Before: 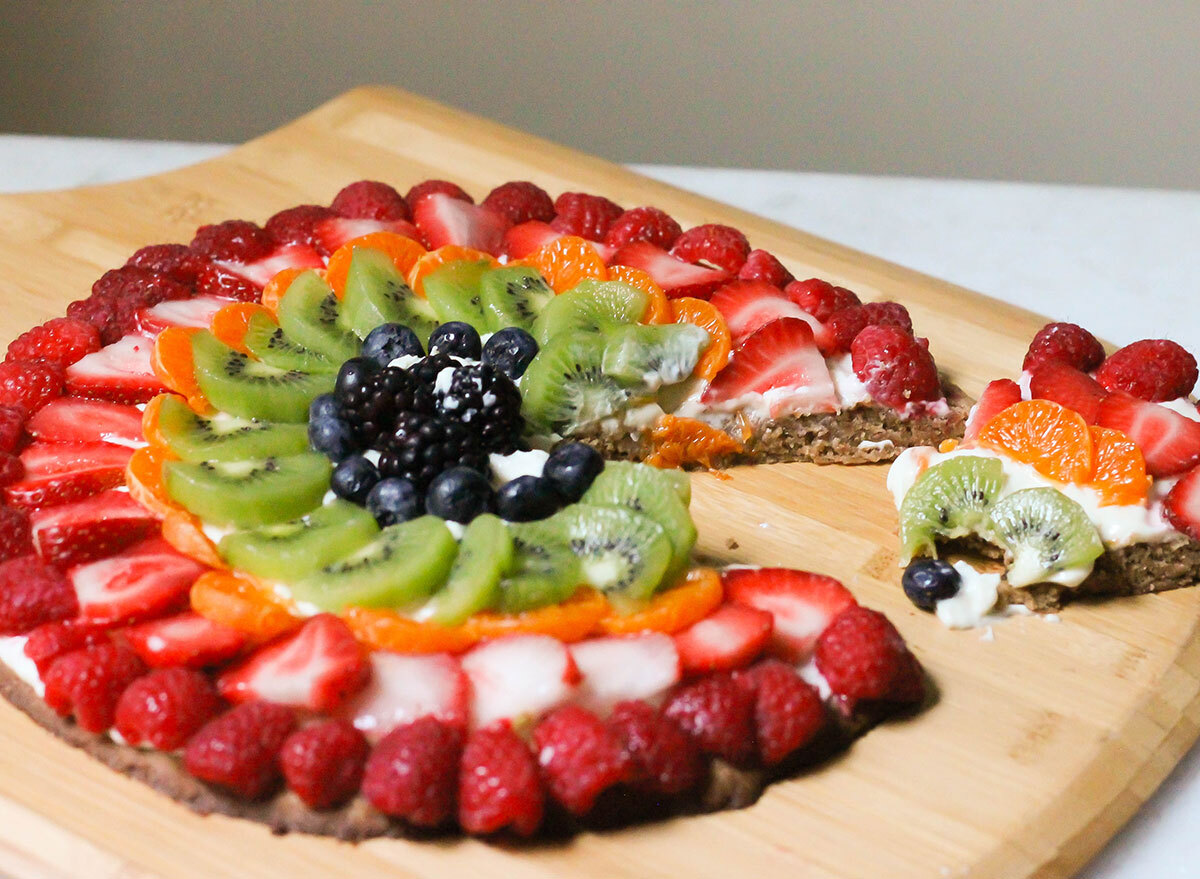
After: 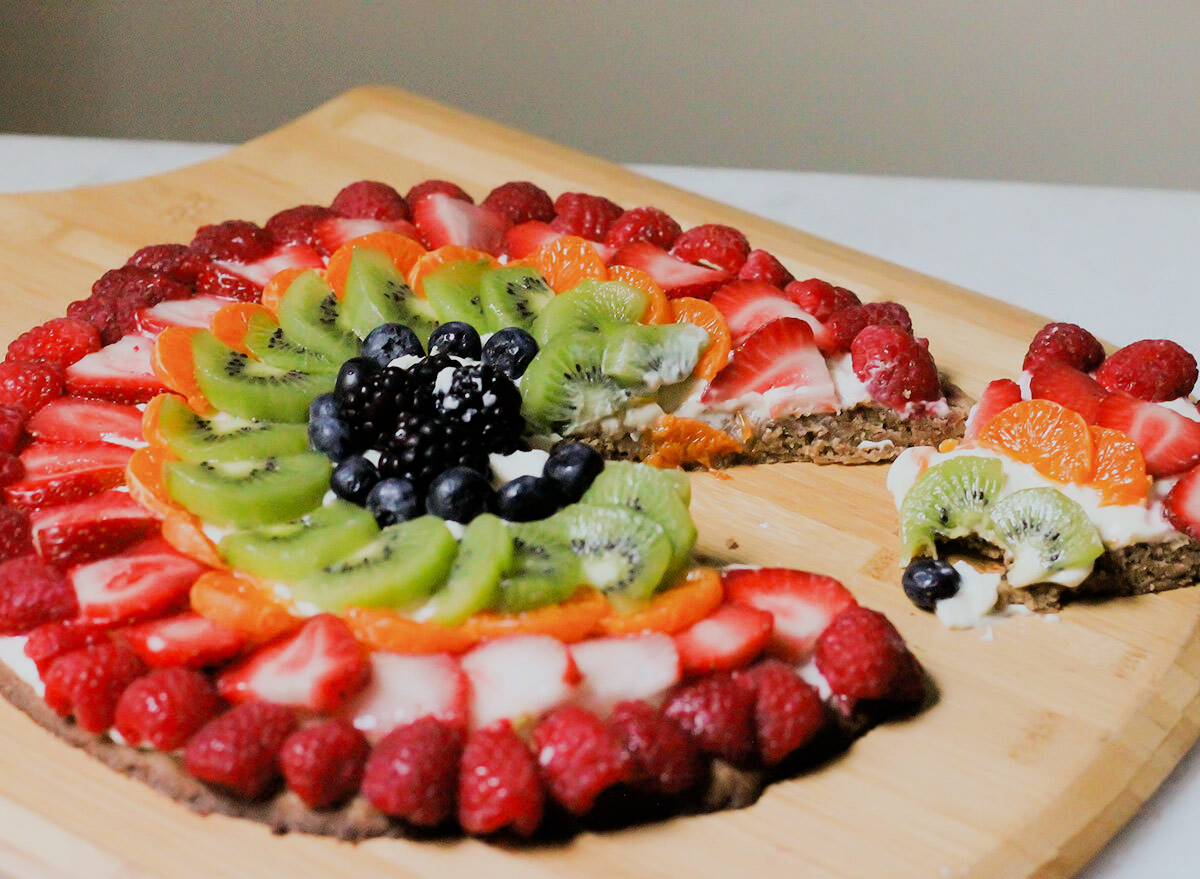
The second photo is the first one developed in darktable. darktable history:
filmic rgb: black relative exposure -7.65 EV, white relative exposure 4.56 EV, hardness 3.61, contrast 1.111
